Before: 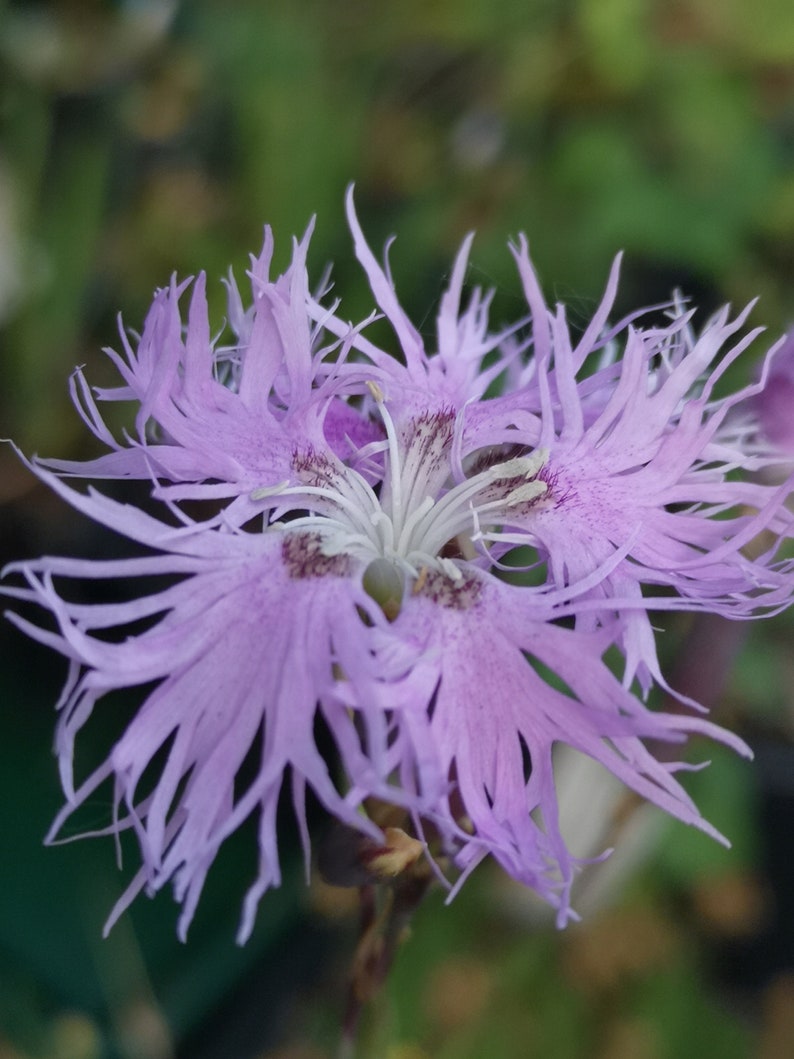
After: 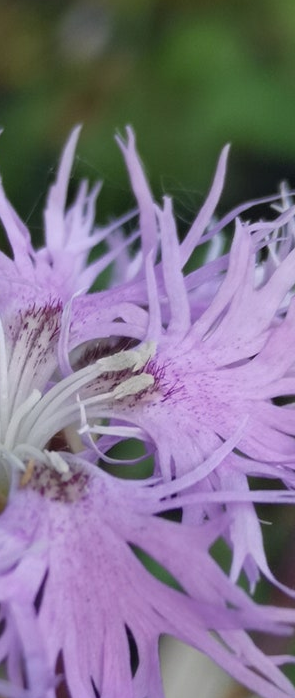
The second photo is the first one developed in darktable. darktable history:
crop and rotate: left 49.676%, top 10.149%, right 13.066%, bottom 23.9%
